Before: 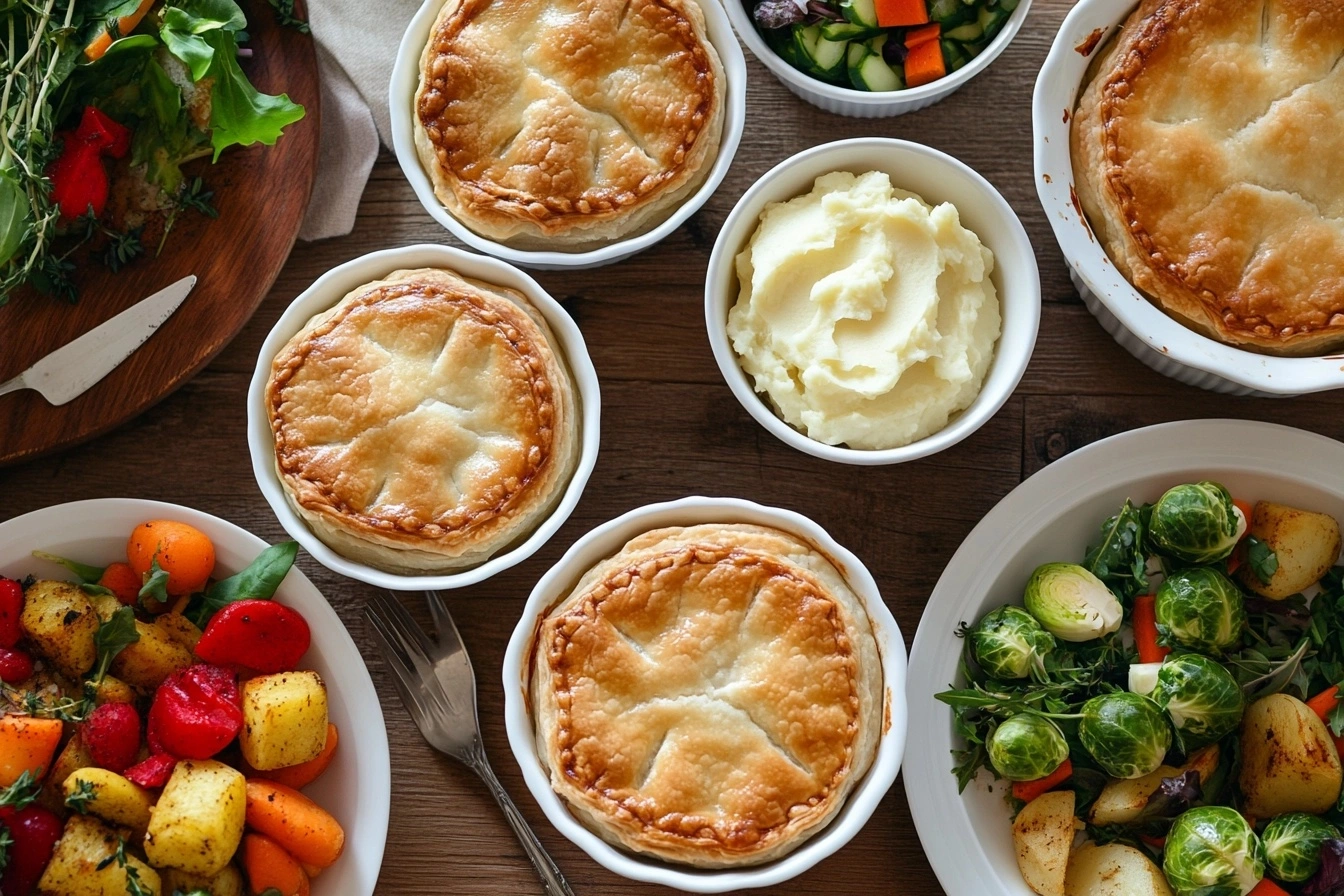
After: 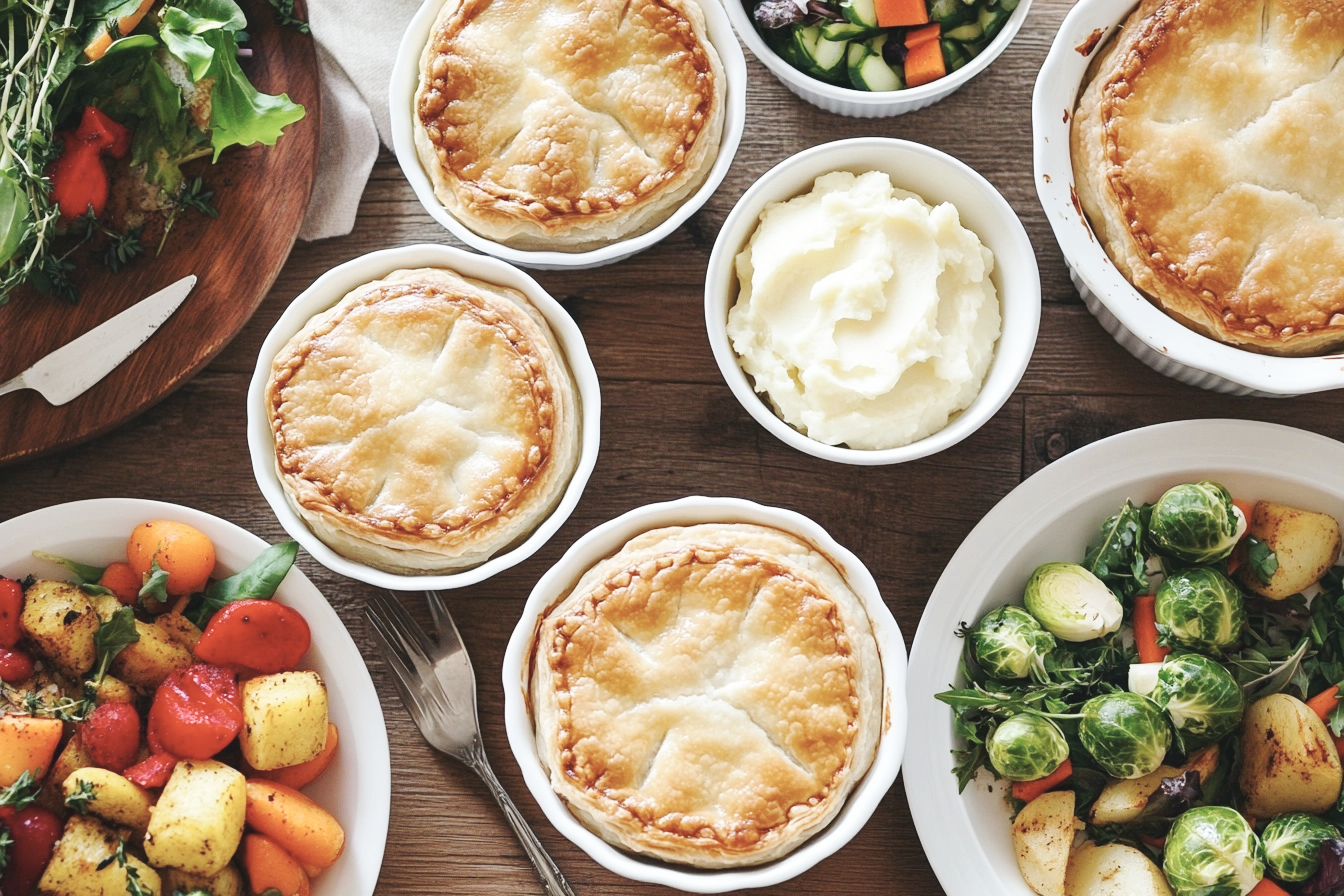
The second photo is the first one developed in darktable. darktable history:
contrast brightness saturation: saturation 0.18
color correction: highlights b* 0.015, saturation 0.599
base curve: curves: ch0 [(0, 0.007) (0.028, 0.063) (0.121, 0.311) (0.46, 0.743) (0.859, 0.957) (1, 1)], preserve colors none
